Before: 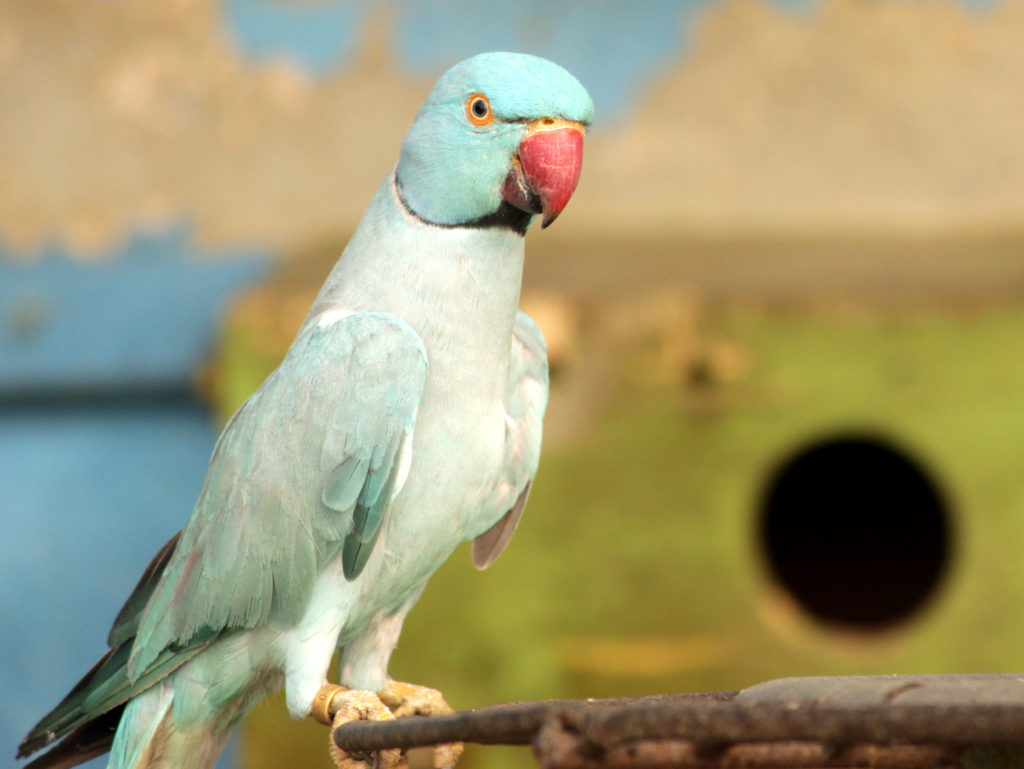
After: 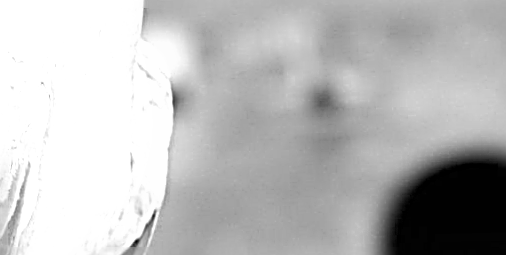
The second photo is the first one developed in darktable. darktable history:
crop: left 36.607%, top 34.735%, right 13.146%, bottom 30.611%
velvia: on, module defaults
exposure: black level correction 0, exposure 0.7 EV, compensate exposure bias true, compensate highlight preservation false
monochrome: on, module defaults
color balance rgb: perceptual saturation grading › global saturation 20%, perceptual saturation grading › highlights -50%, perceptual saturation grading › shadows 30%
sharpen: radius 3.158, amount 1.731
rotate and perspective: rotation -1.42°, crop left 0.016, crop right 0.984, crop top 0.035, crop bottom 0.965
